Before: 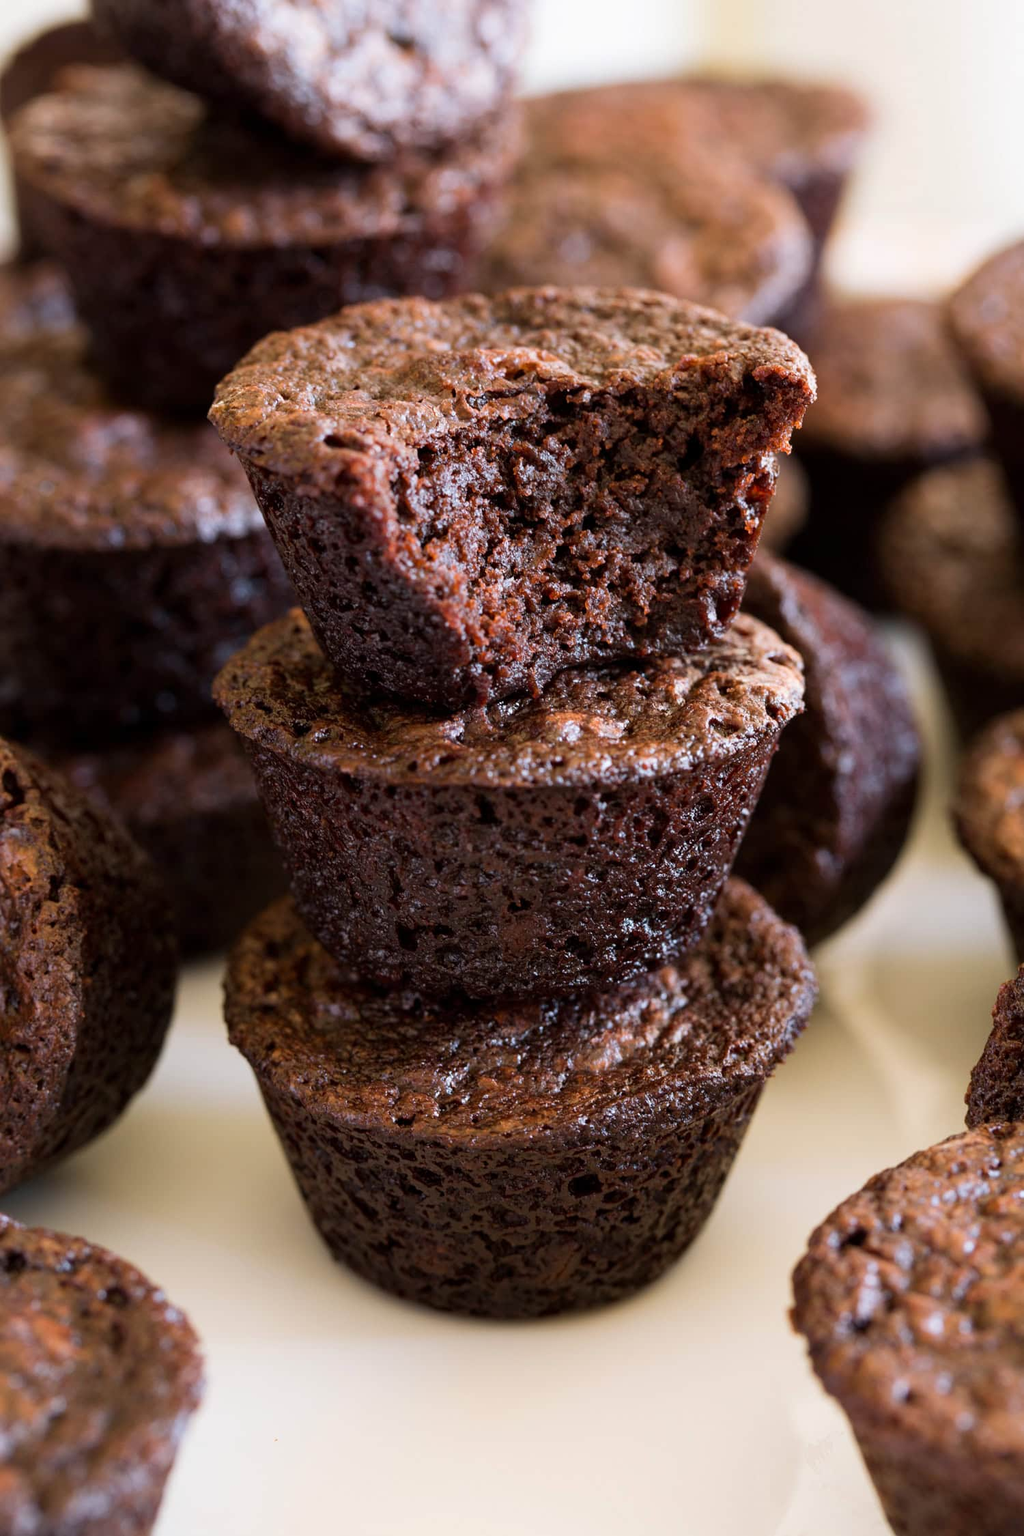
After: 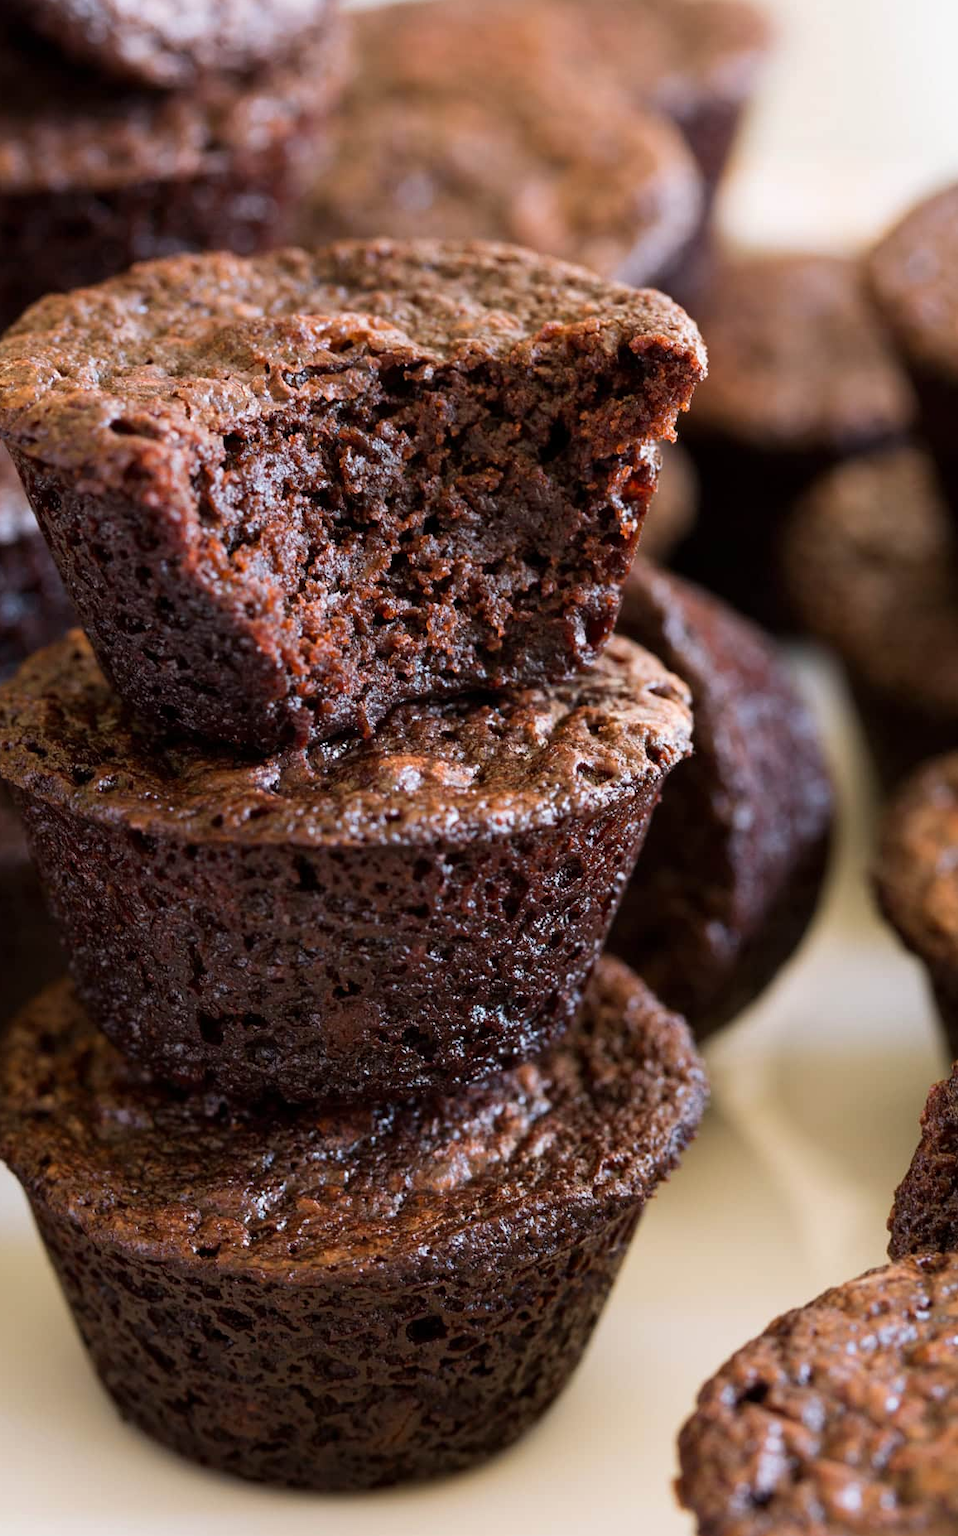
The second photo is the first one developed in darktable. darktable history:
crop: left 22.822%, top 5.85%, bottom 11.676%
